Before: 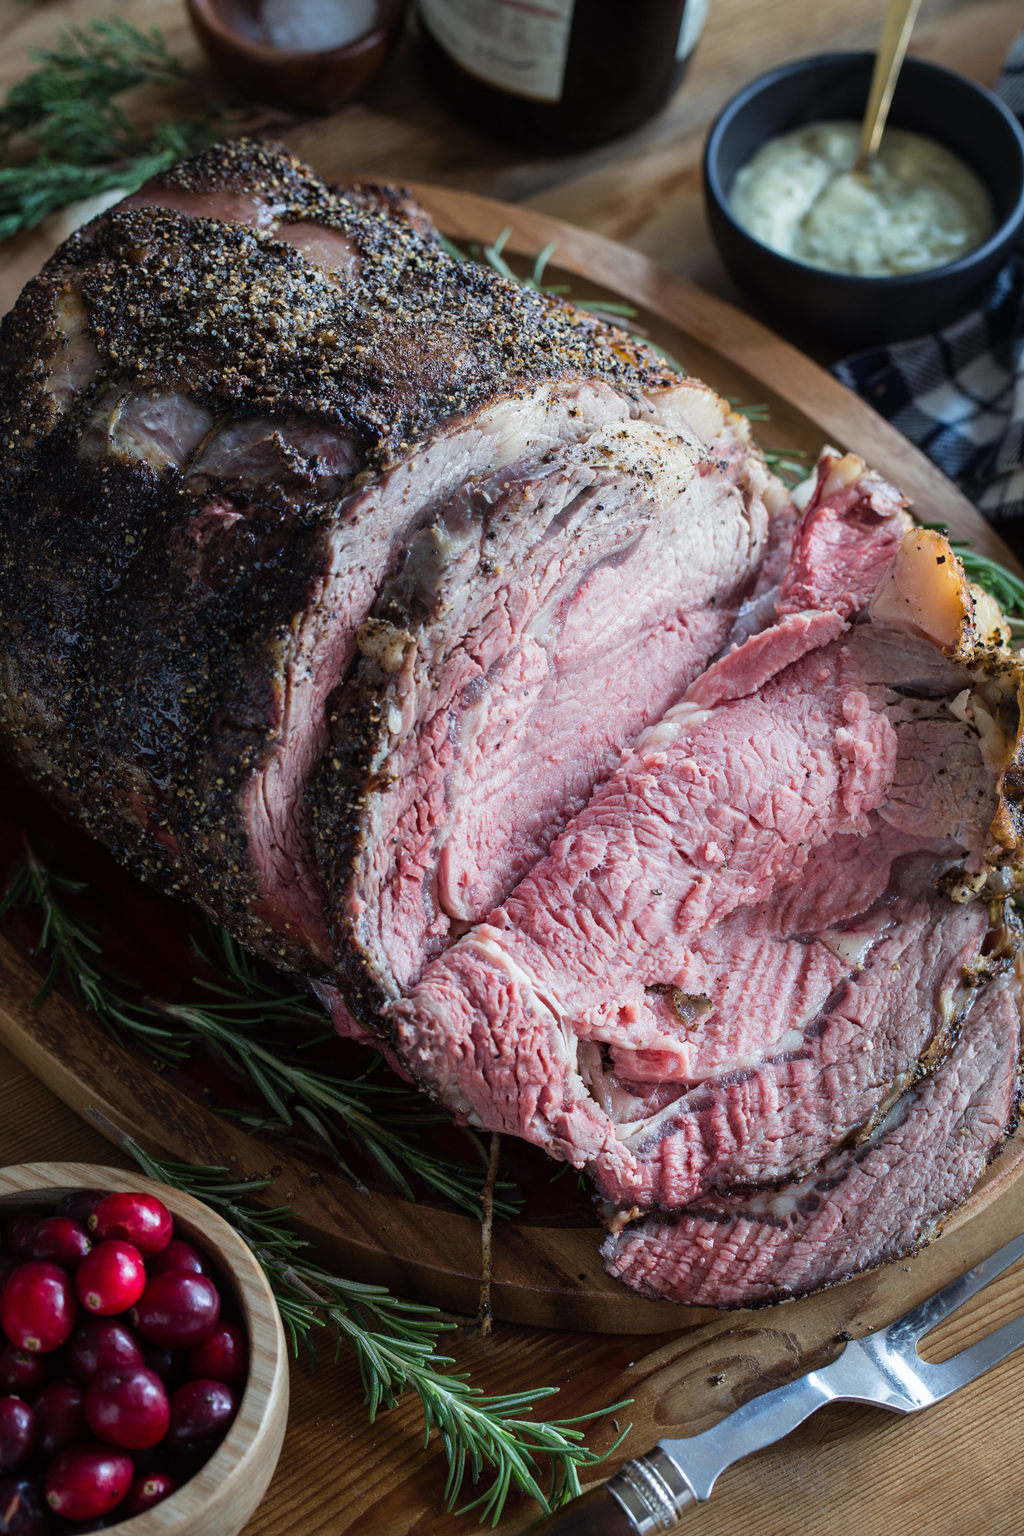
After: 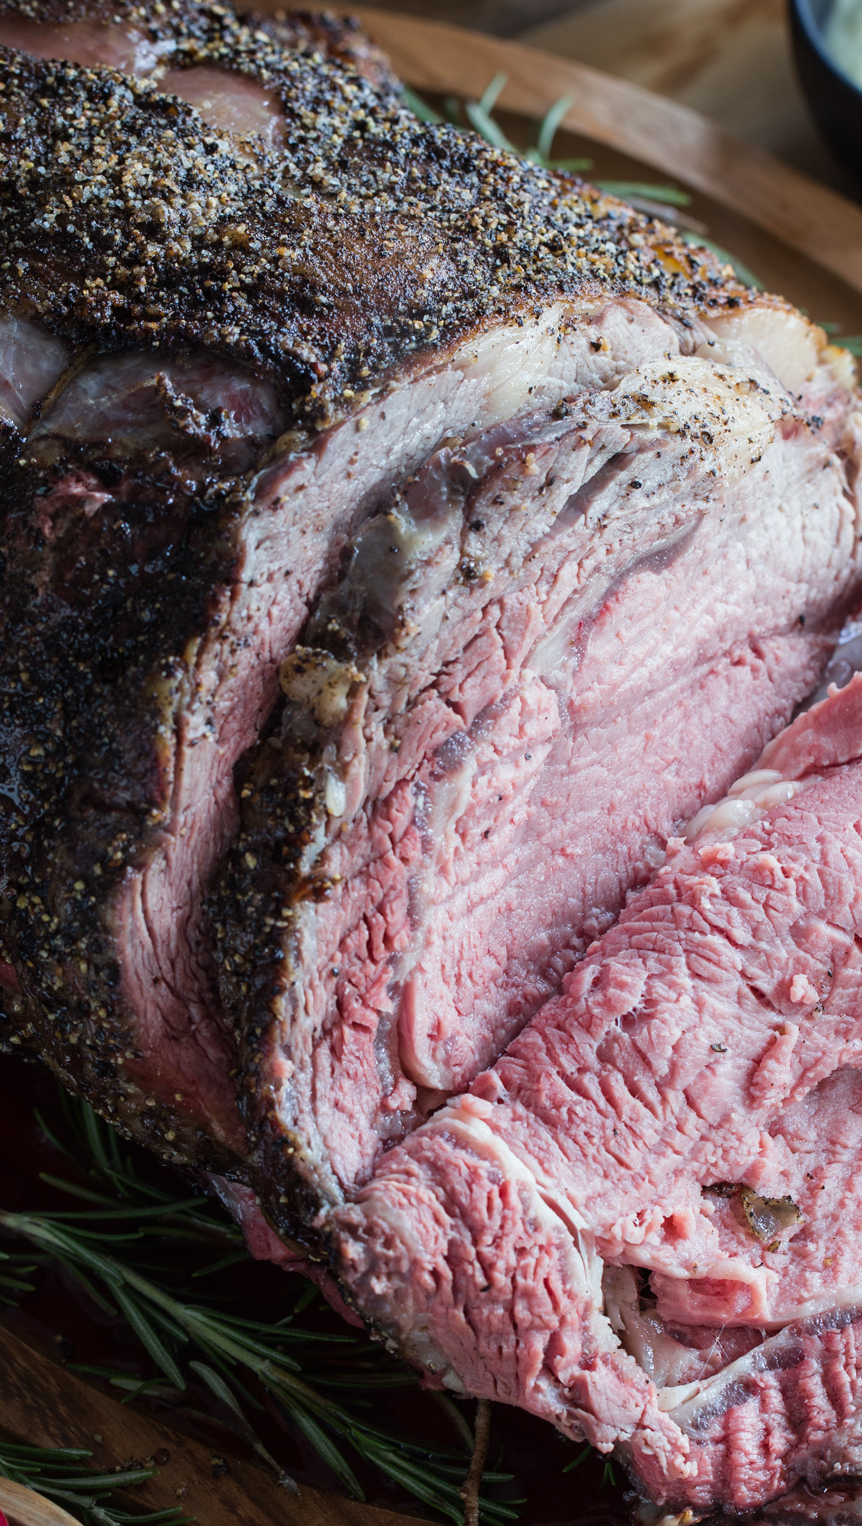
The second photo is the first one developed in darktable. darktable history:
crop: left 16.247%, top 11.516%, right 26.234%, bottom 20.651%
